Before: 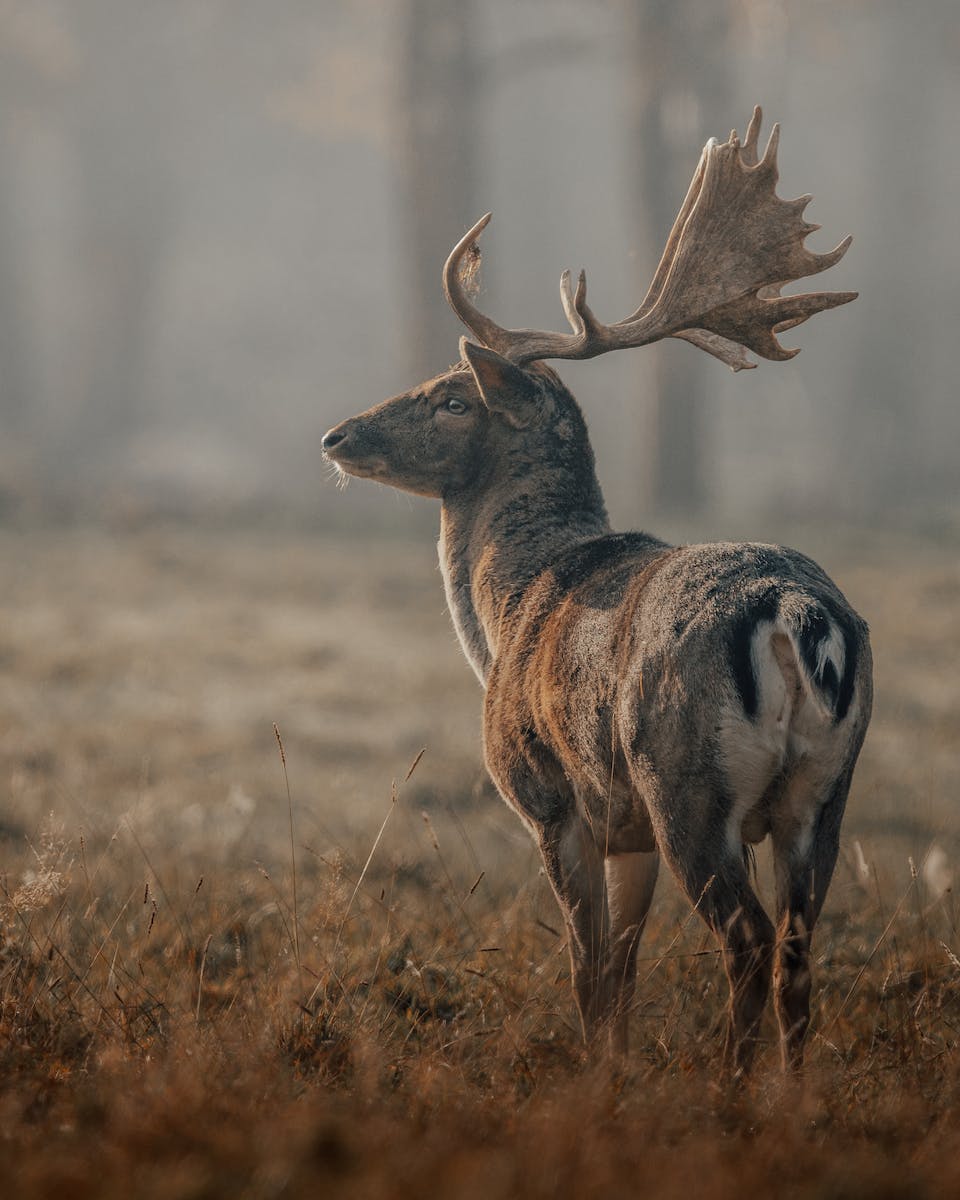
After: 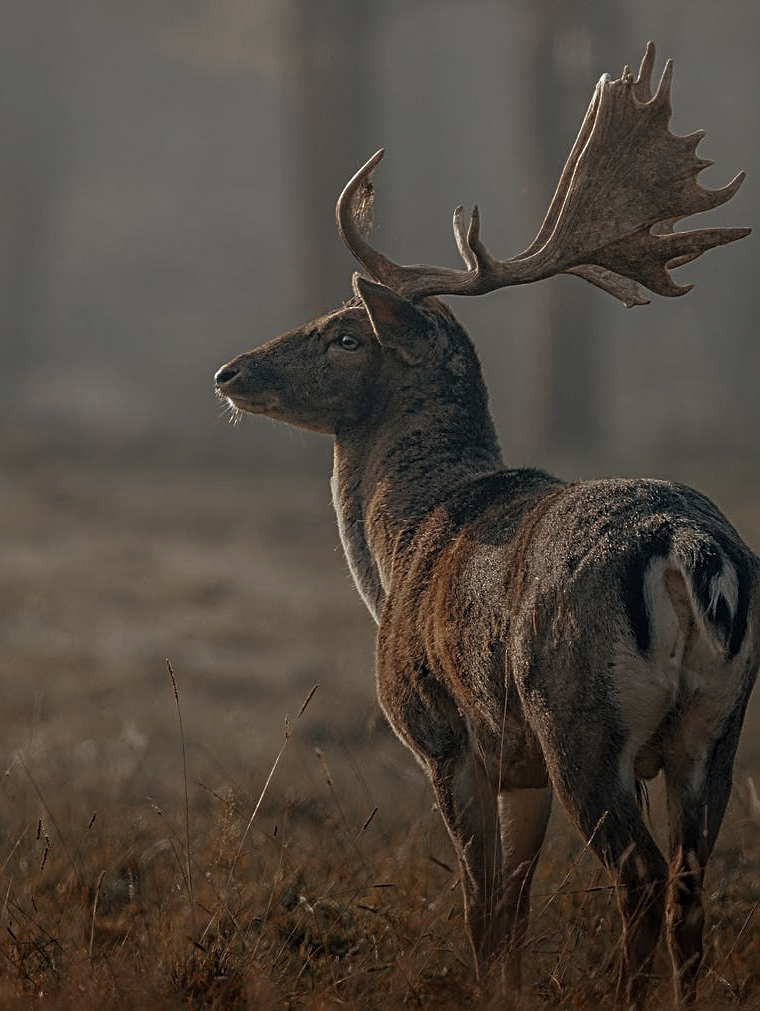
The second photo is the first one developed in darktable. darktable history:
base curve: curves: ch0 [(0, 0) (0.74, 0.67) (1, 1)]
rgb curve: curves: ch0 [(0, 0) (0.415, 0.237) (1, 1)]
sharpen: radius 2.676, amount 0.669
crop: left 11.225%, top 5.381%, right 9.565%, bottom 10.314%
